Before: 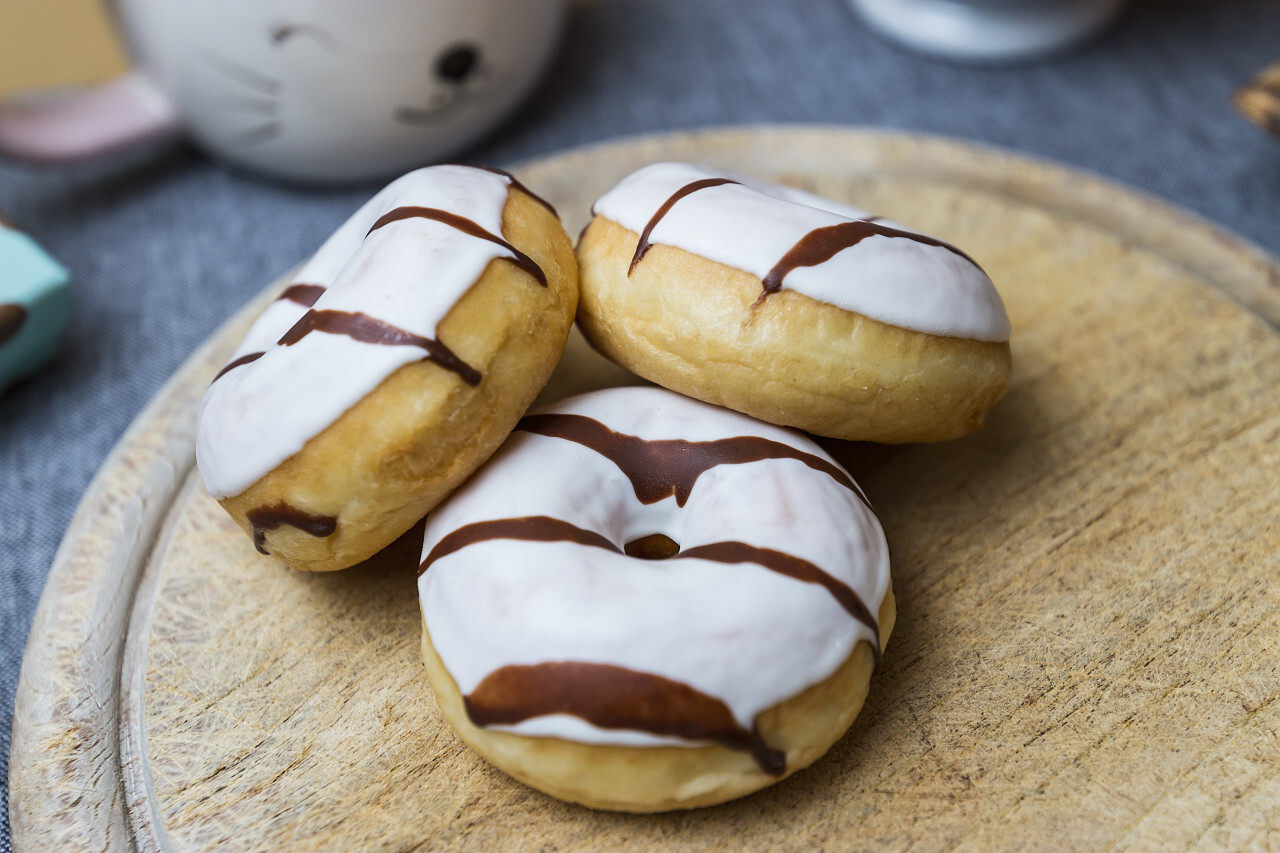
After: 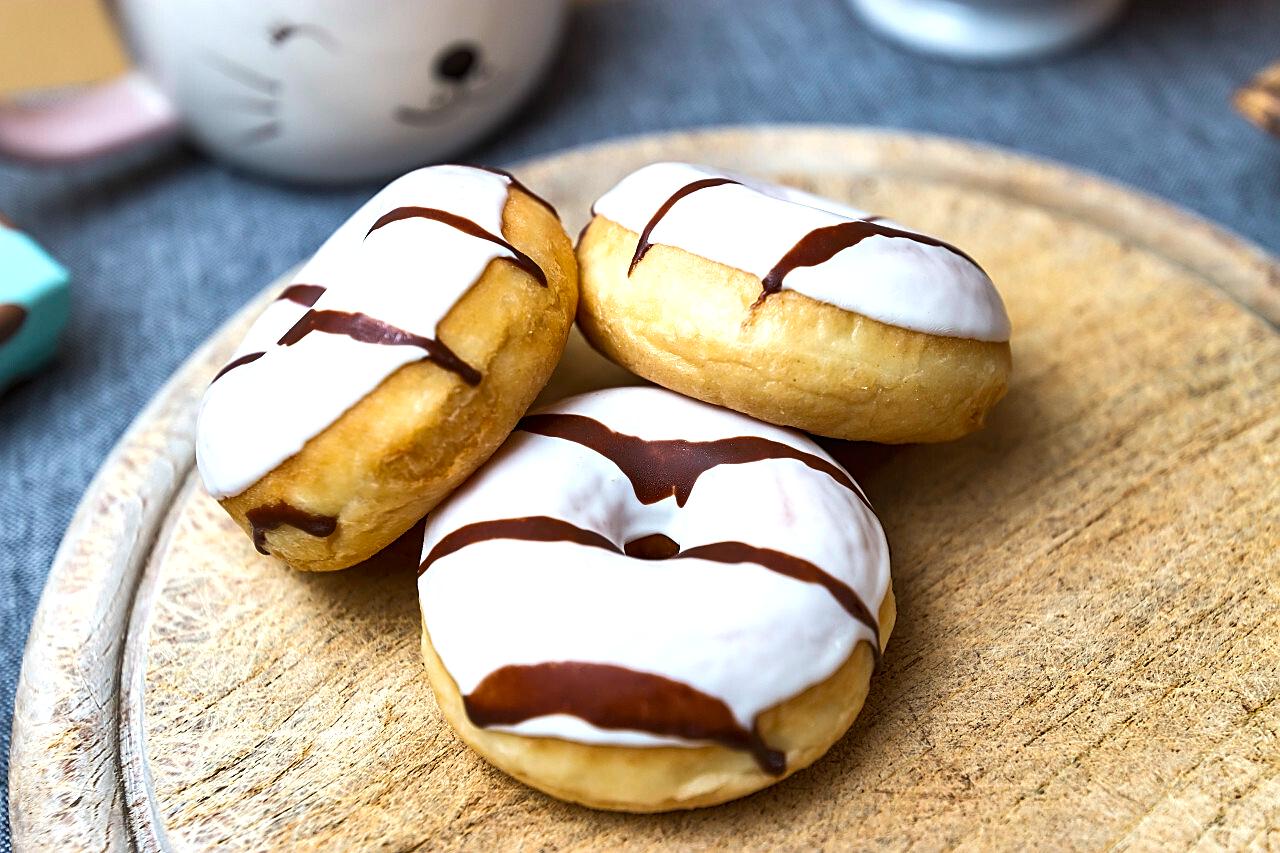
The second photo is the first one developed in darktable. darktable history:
shadows and highlights: soften with gaussian
exposure: black level correction 0, exposure 0.703 EV, compensate highlight preservation false
sharpen: on, module defaults
